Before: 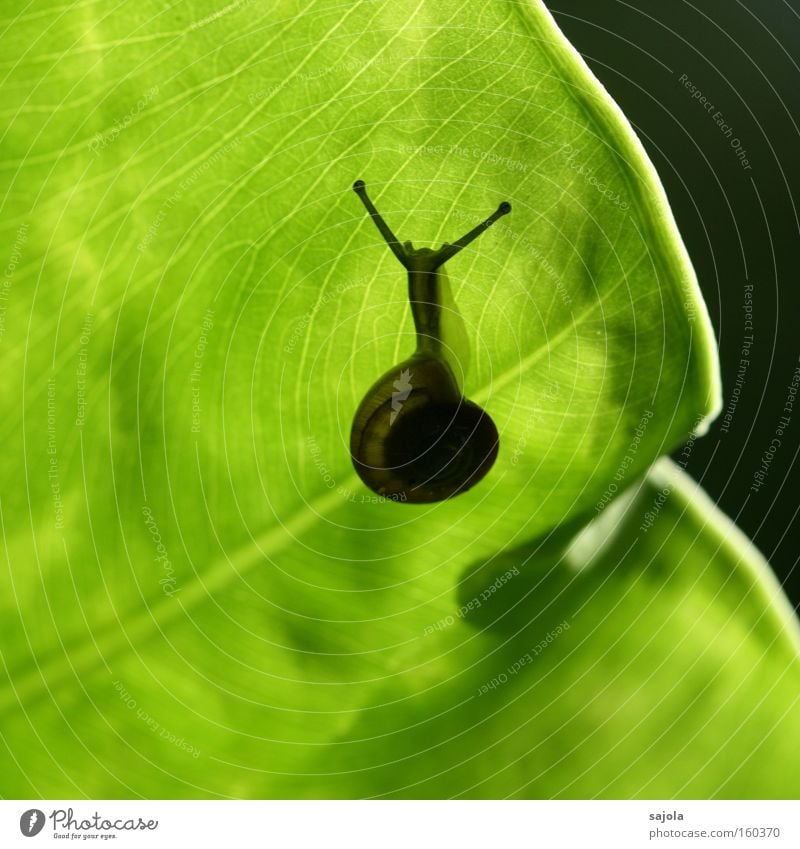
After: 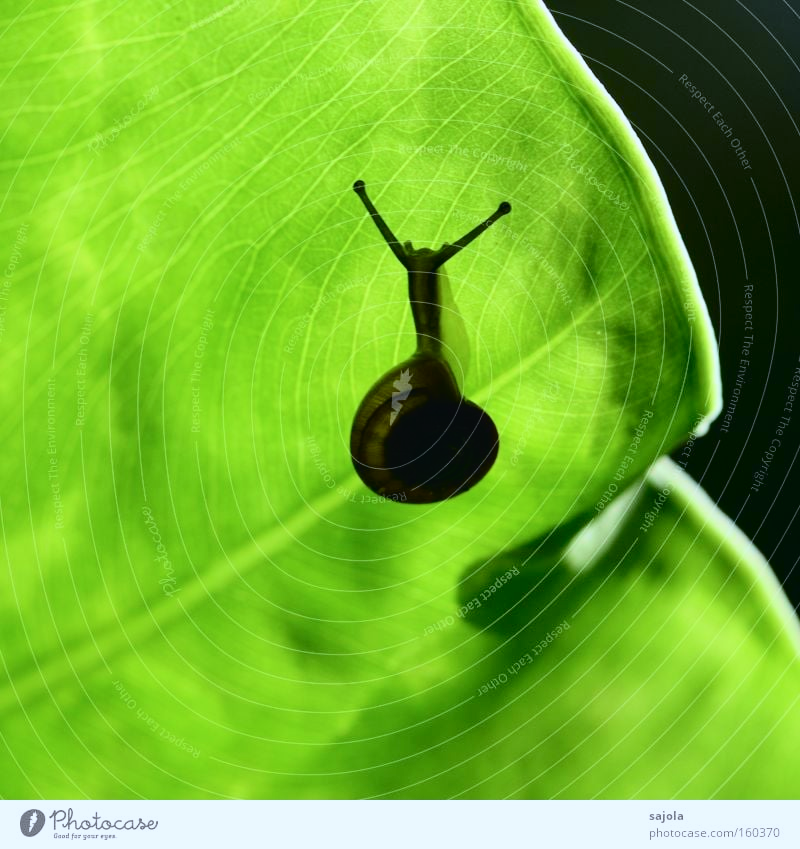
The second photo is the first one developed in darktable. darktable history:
white balance: red 0.926, green 1.003, blue 1.133
tone curve: curves: ch0 [(0, 0.023) (0.104, 0.058) (0.21, 0.162) (0.469, 0.524) (0.579, 0.65) (0.725, 0.8) (0.858, 0.903) (1, 0.974)]; ch1 [(0, 0) (0.414, 0.395) (0.447, 0.447) (0.502, 0.501) (0.521, 0.512) (0.57, 0.563) (0.618, 0.61) (0.654, 0.642) (1, 1)]; ch2 [(0, 0) (0.356, 0.408) (0.437, 0.453) (0.492, 0.485) (0.524, 0.508) (0.566, 0.567) (0.595, 0.604) (1, 1)], color space Lab, independent channels, preserve colors none
